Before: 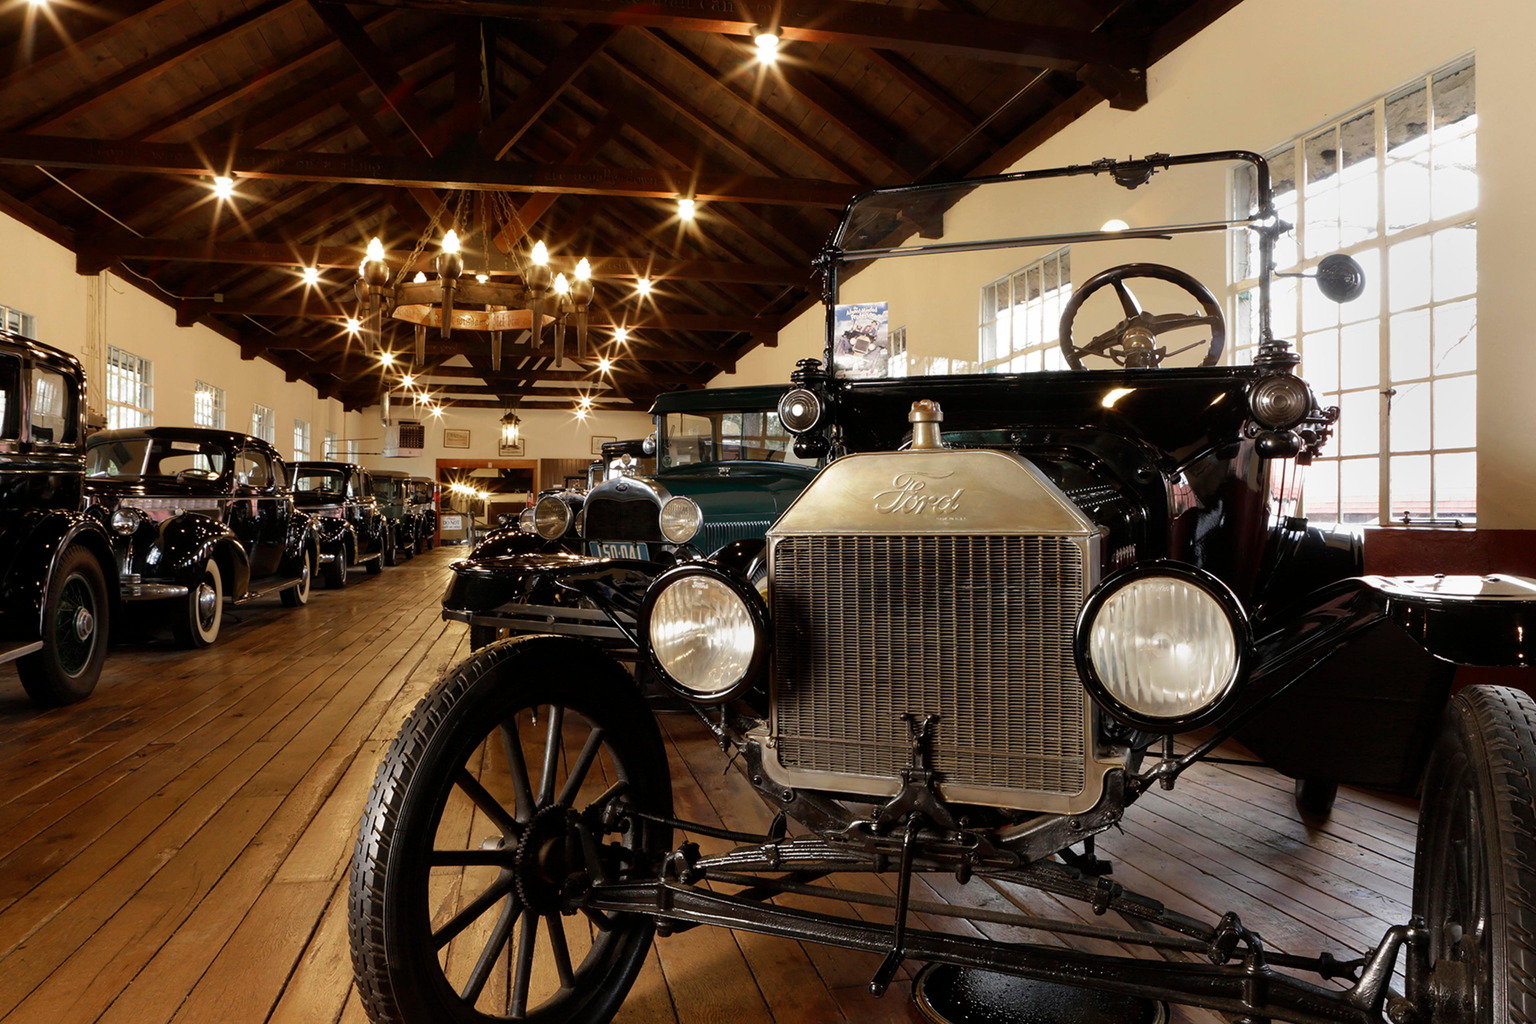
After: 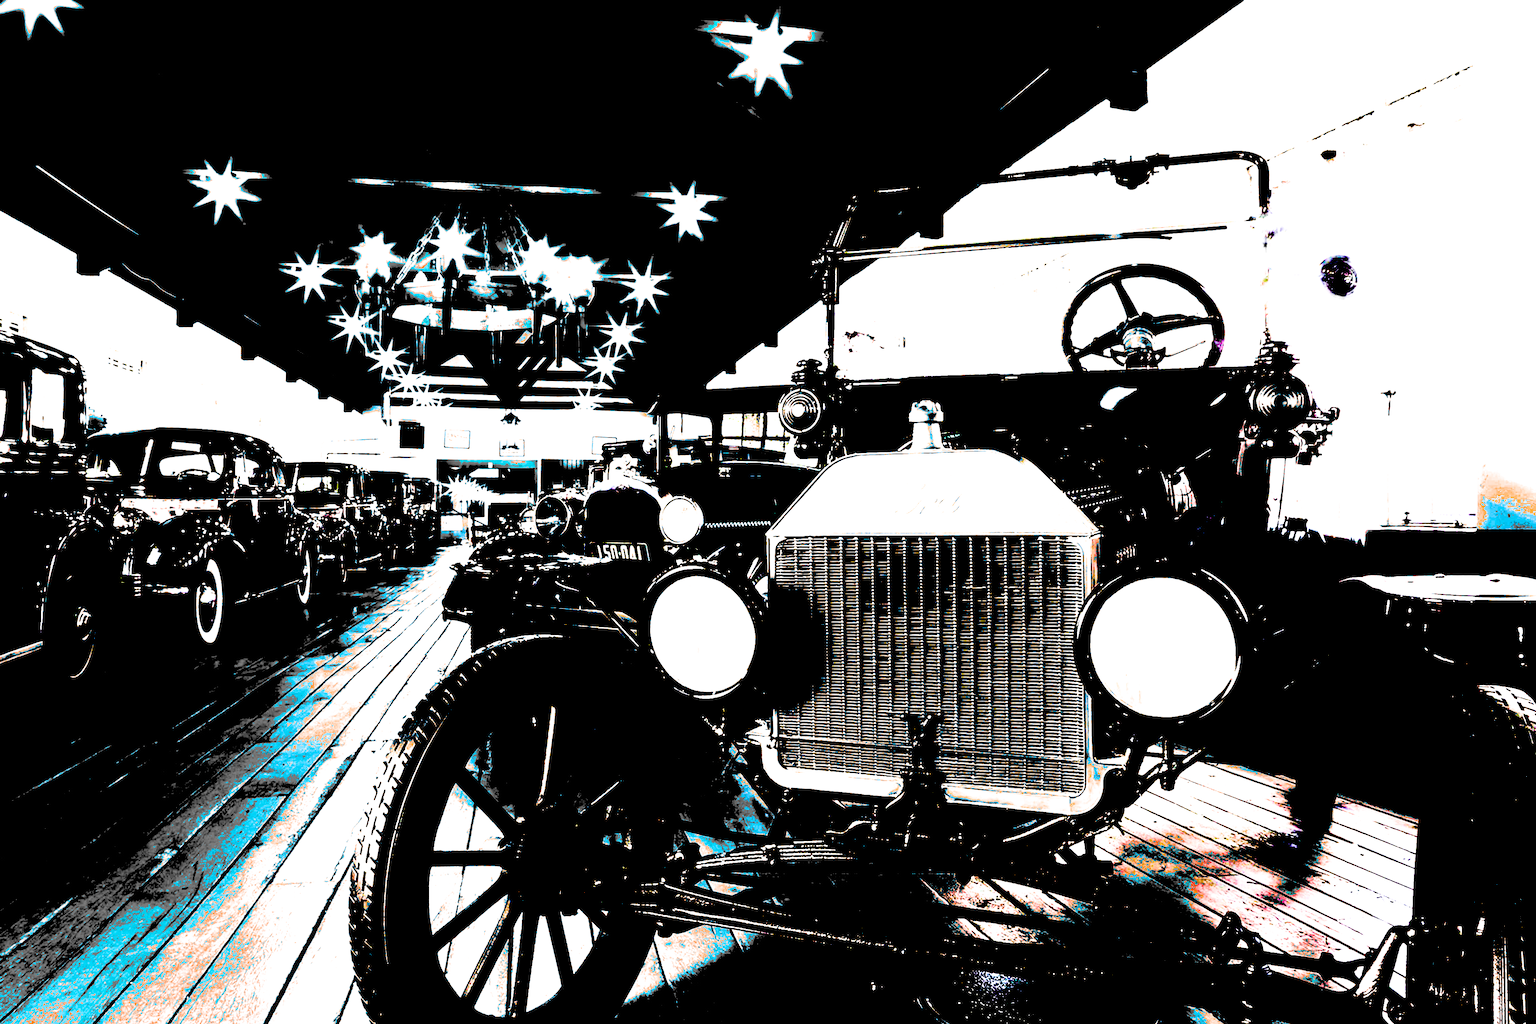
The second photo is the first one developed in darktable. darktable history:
filmic rgb: black relative exposure -5 EV, white relative exposure 3.5 EV, hardness 3.19, contrast 1.2, highlights saturation mix -30%
exposure: black level correction 0.1, exposure 3 EV, compensate highlight preservation false
